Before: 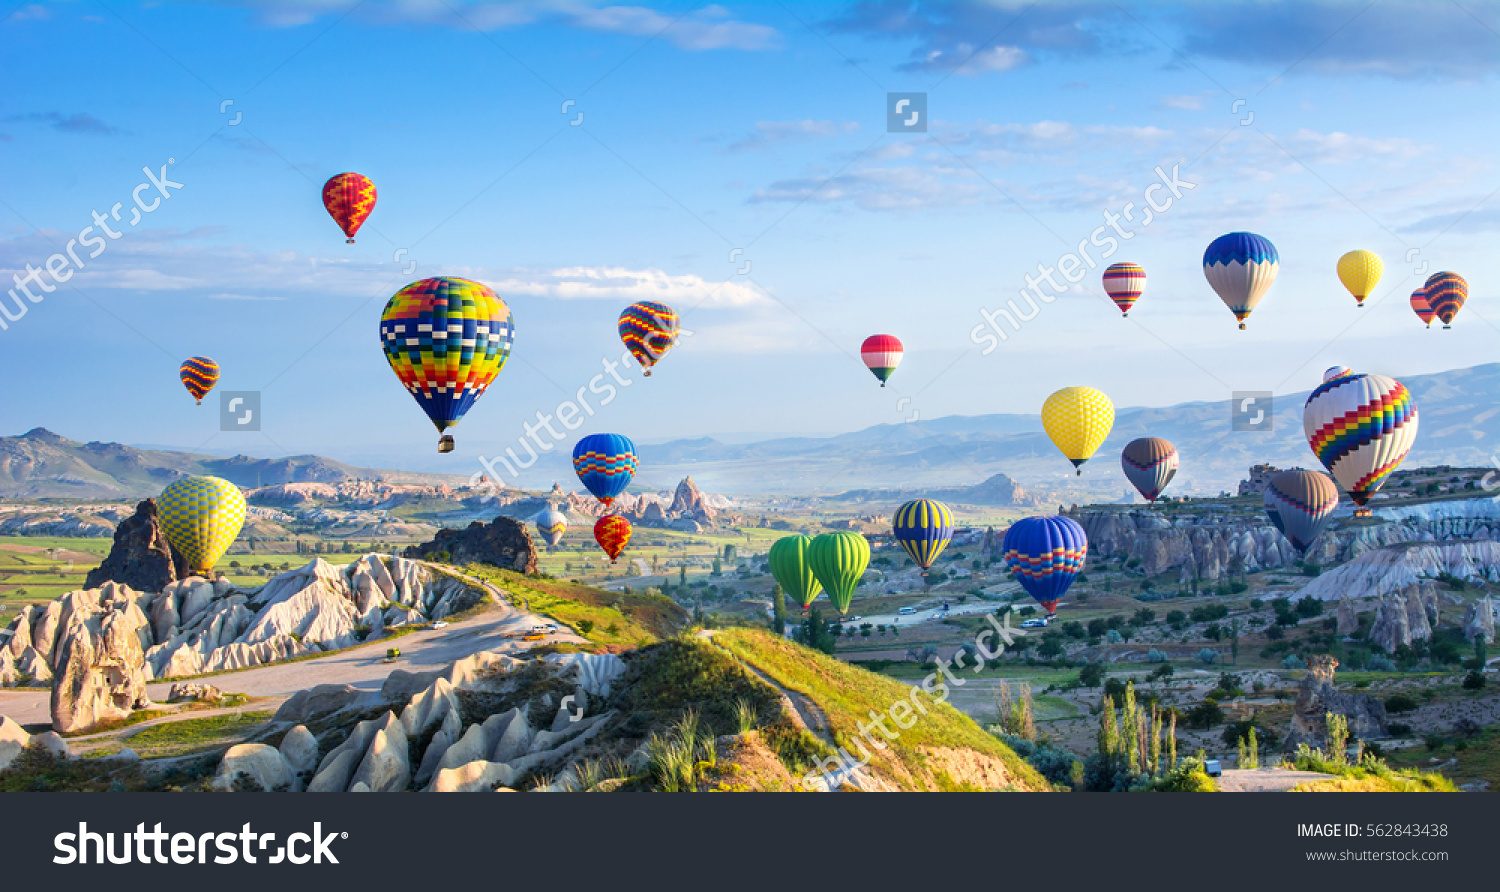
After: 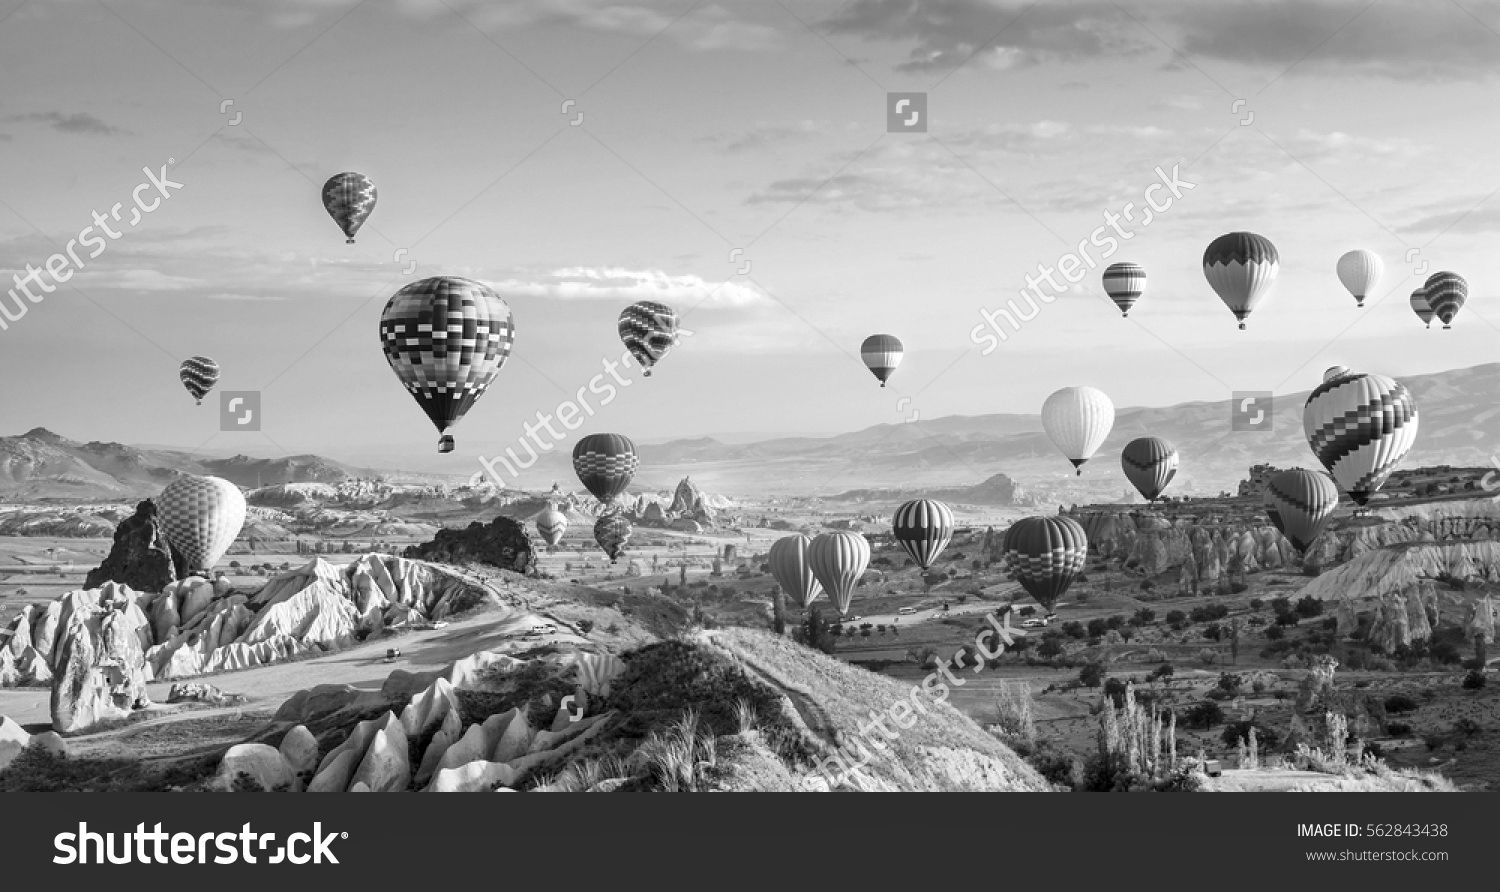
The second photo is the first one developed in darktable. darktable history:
local contrast: mode bilateral grid, contrast 20, coarseness 50, detail 120%, midtone range 0.2
monochrome: on, module defaults
